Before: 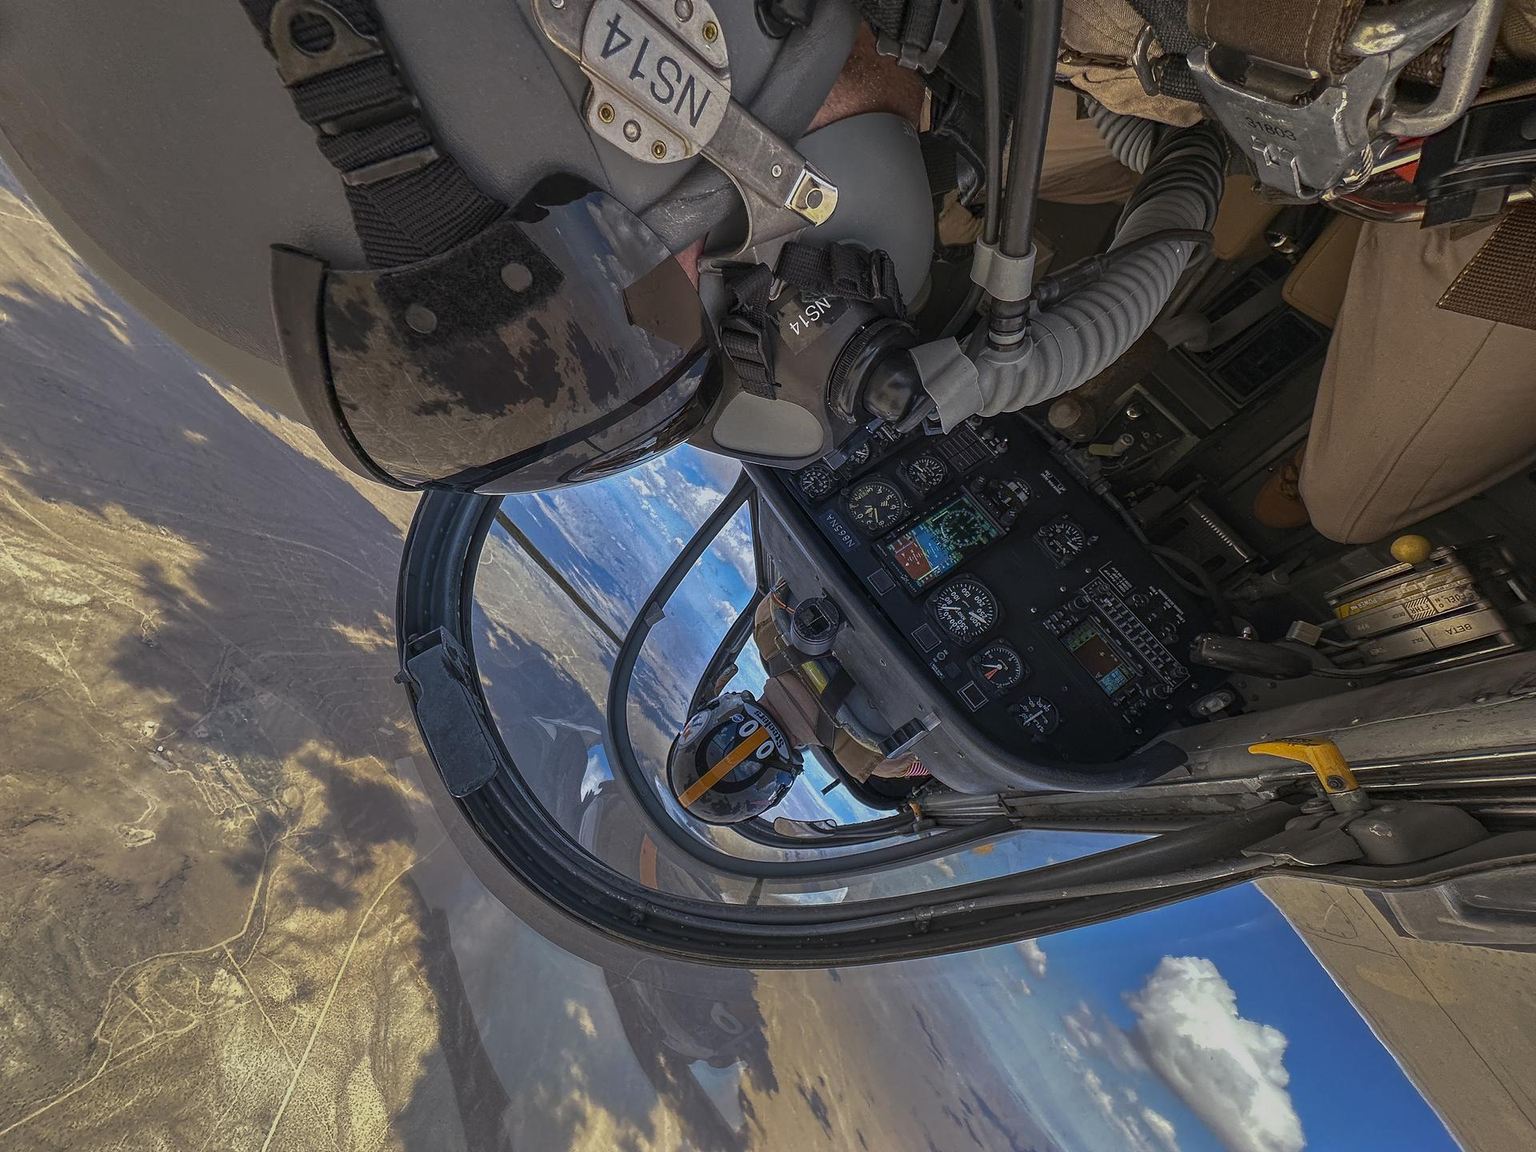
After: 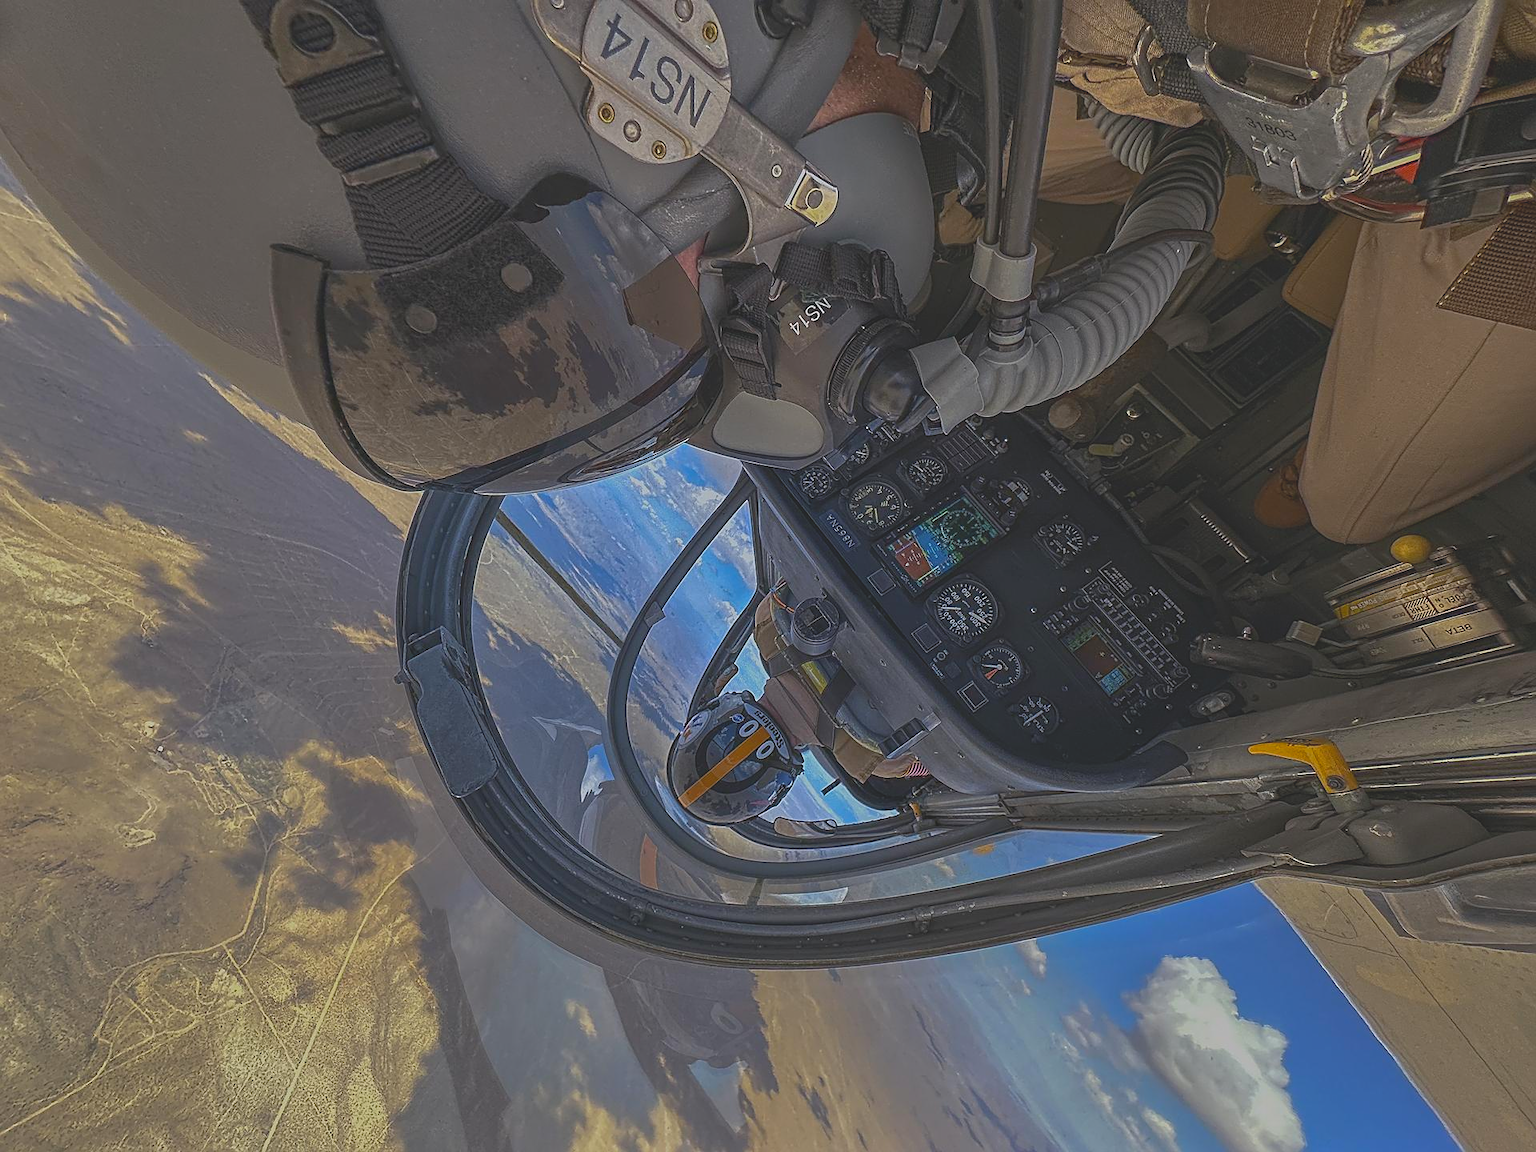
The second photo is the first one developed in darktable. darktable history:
color balance rgb: perceptual saturation grading › global saturation 9.85%
contrast brightness saturation: contrast -0.295
sharpen: on, module defaults
